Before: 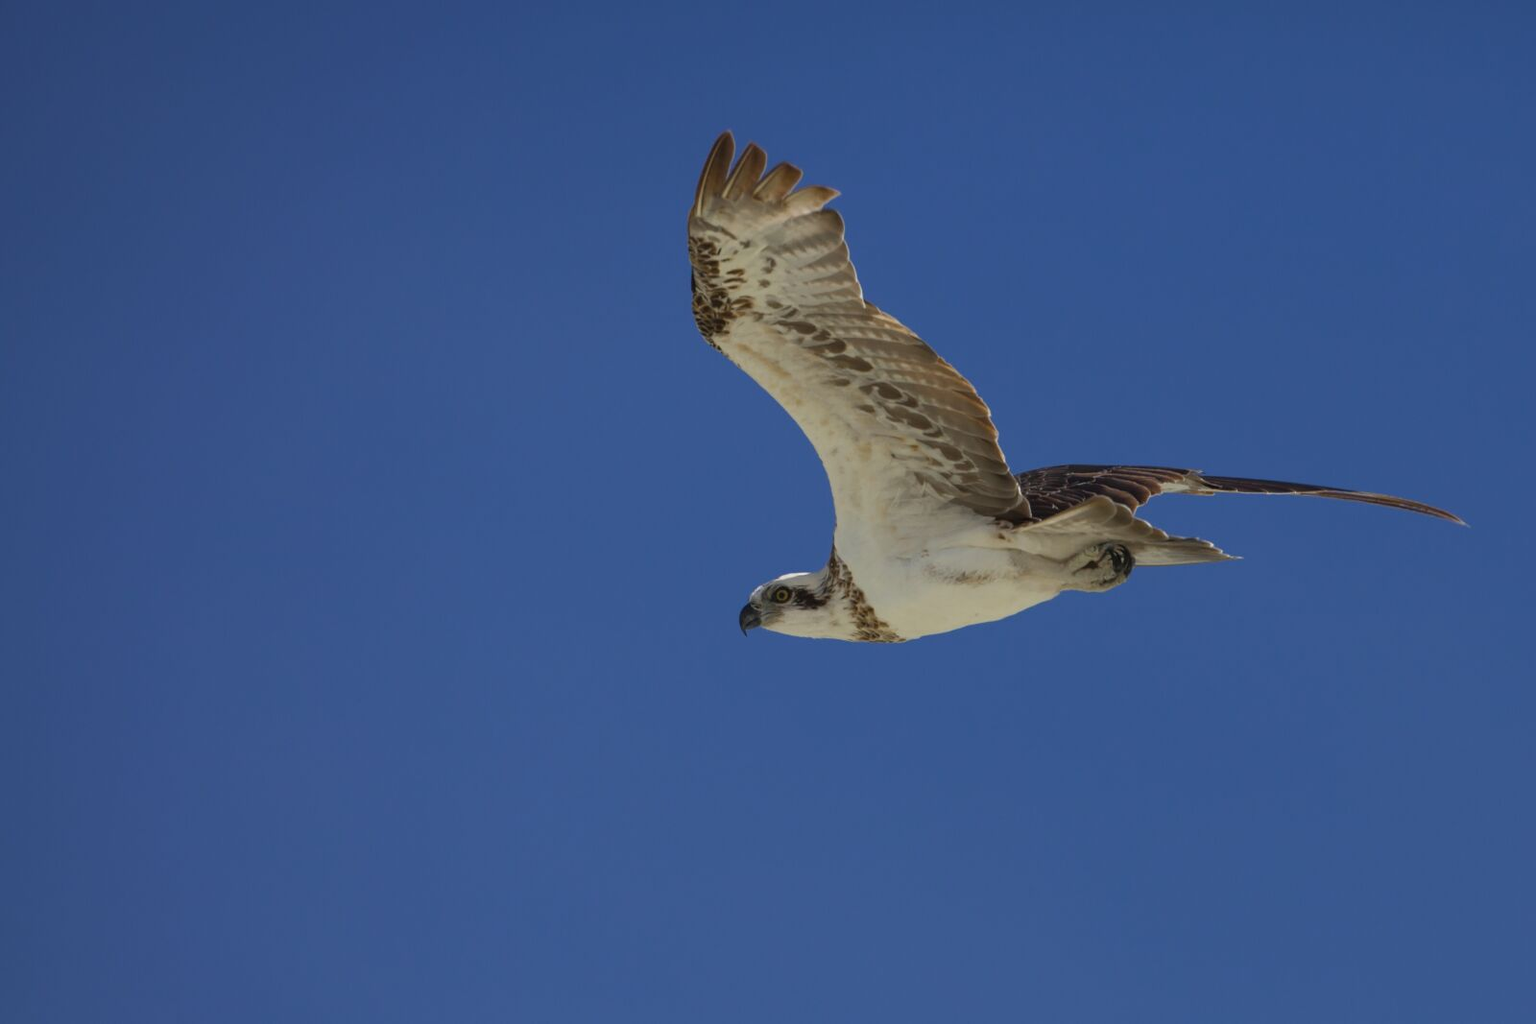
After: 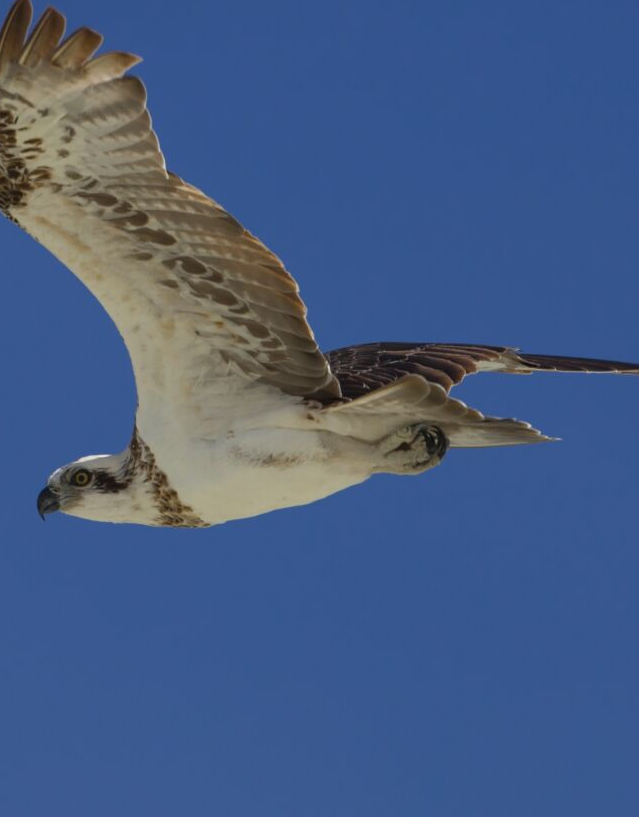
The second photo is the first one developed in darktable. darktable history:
crop: left 45.816%, top 13.37%, right 14.211%, bottom 9.987%
